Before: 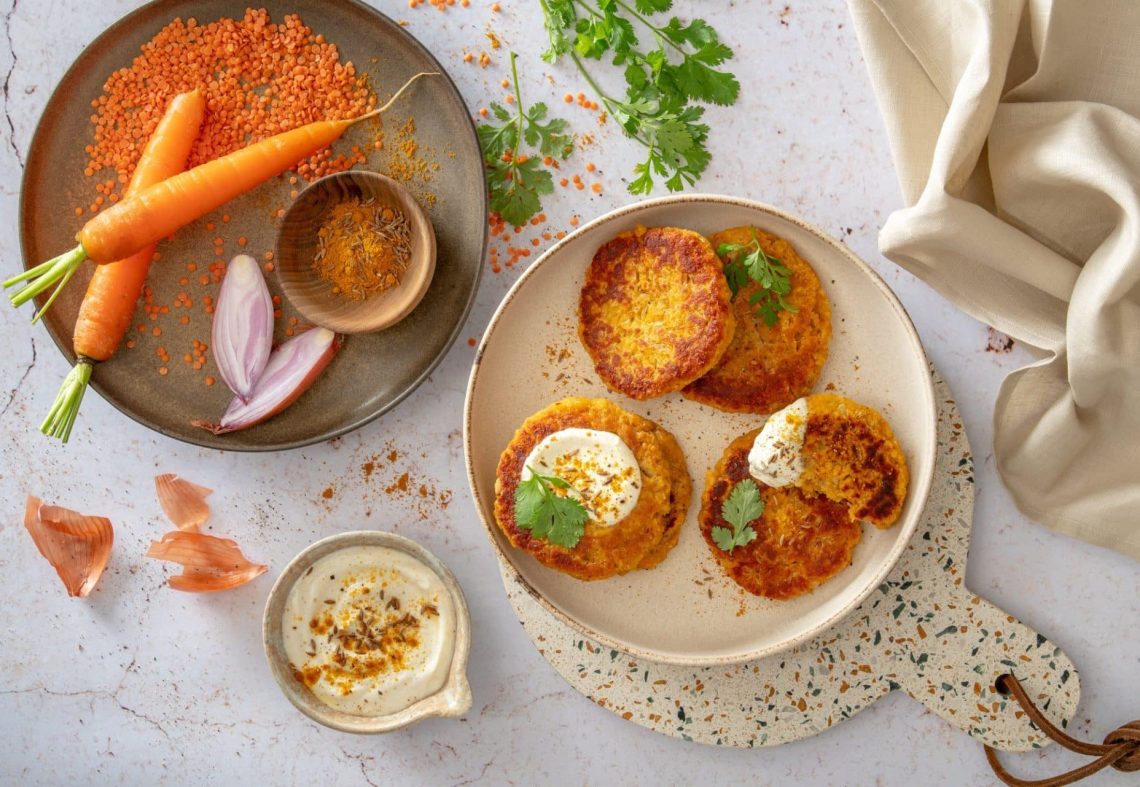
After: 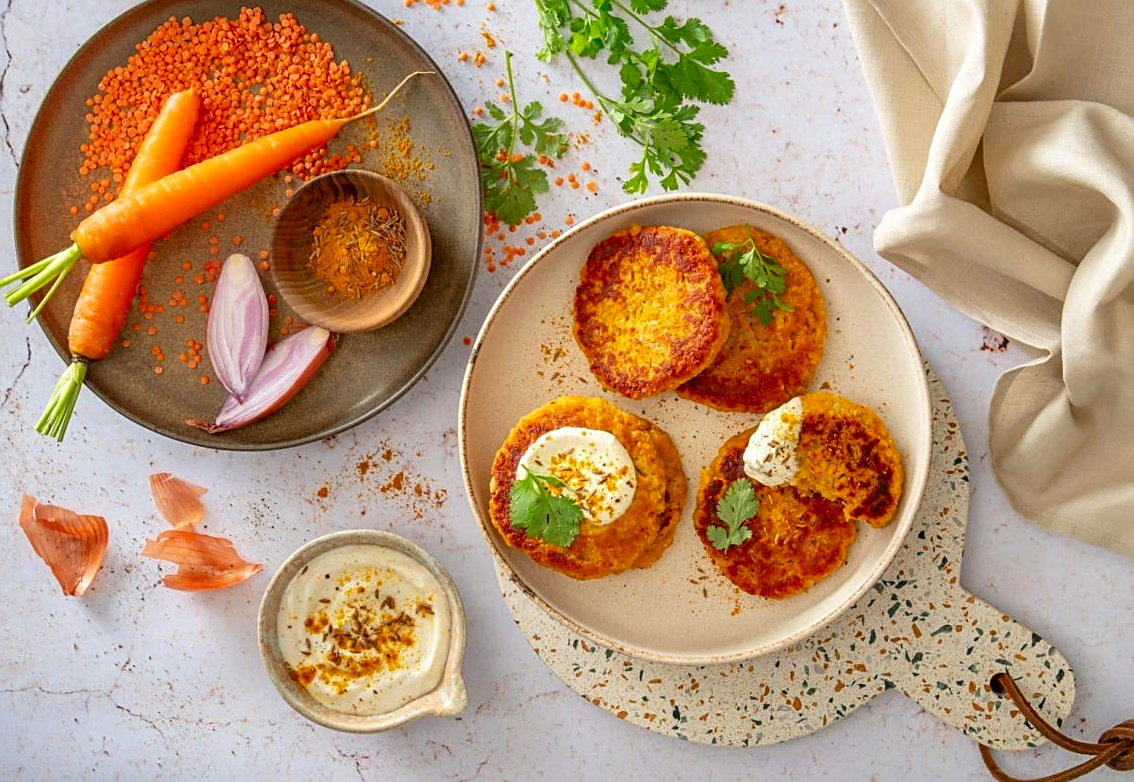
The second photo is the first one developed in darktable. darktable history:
sharpen: on, module defaults
crop and rotate: left 0.45%, top 0.27%, bottom 0.346%
contrast brightness saturation: contrast 0.079, saturation 0.204
